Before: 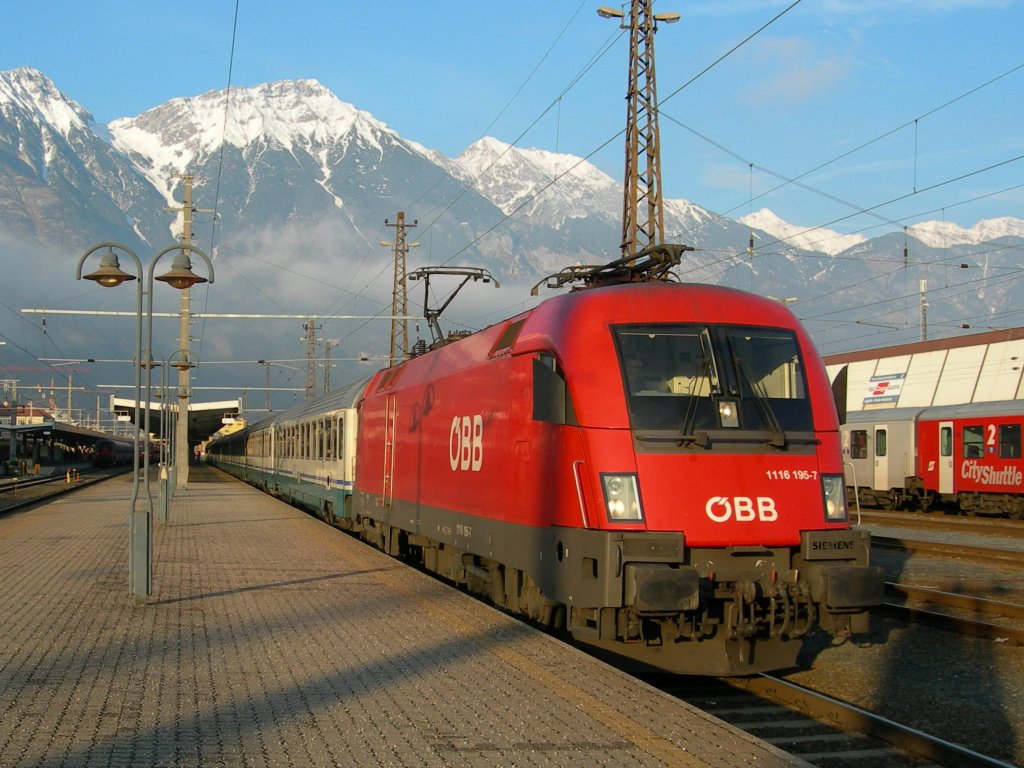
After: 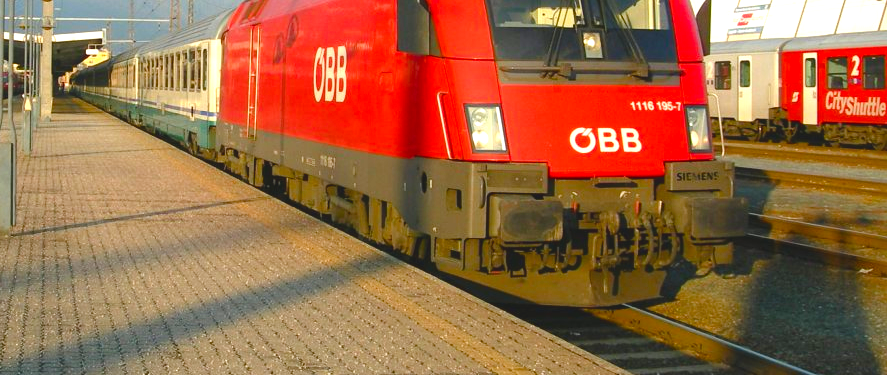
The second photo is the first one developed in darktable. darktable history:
color balance rgb: perceptual saturation grading › global saturation 35%, perceptual saturation grading › highlights -30%, perceptual saturation grading › shadows 35%, perceptual brilliance grading › global brilliance 3%, perceptual brilliance grading › highlights -3%, perceptual brilliance grading › shadows 3%
crop and rotate: left 13.306%, top 48.129%, bottom 2.928%
exposure: black level correction -0.005, exposure 1 EV, compensate highlight preservation false
